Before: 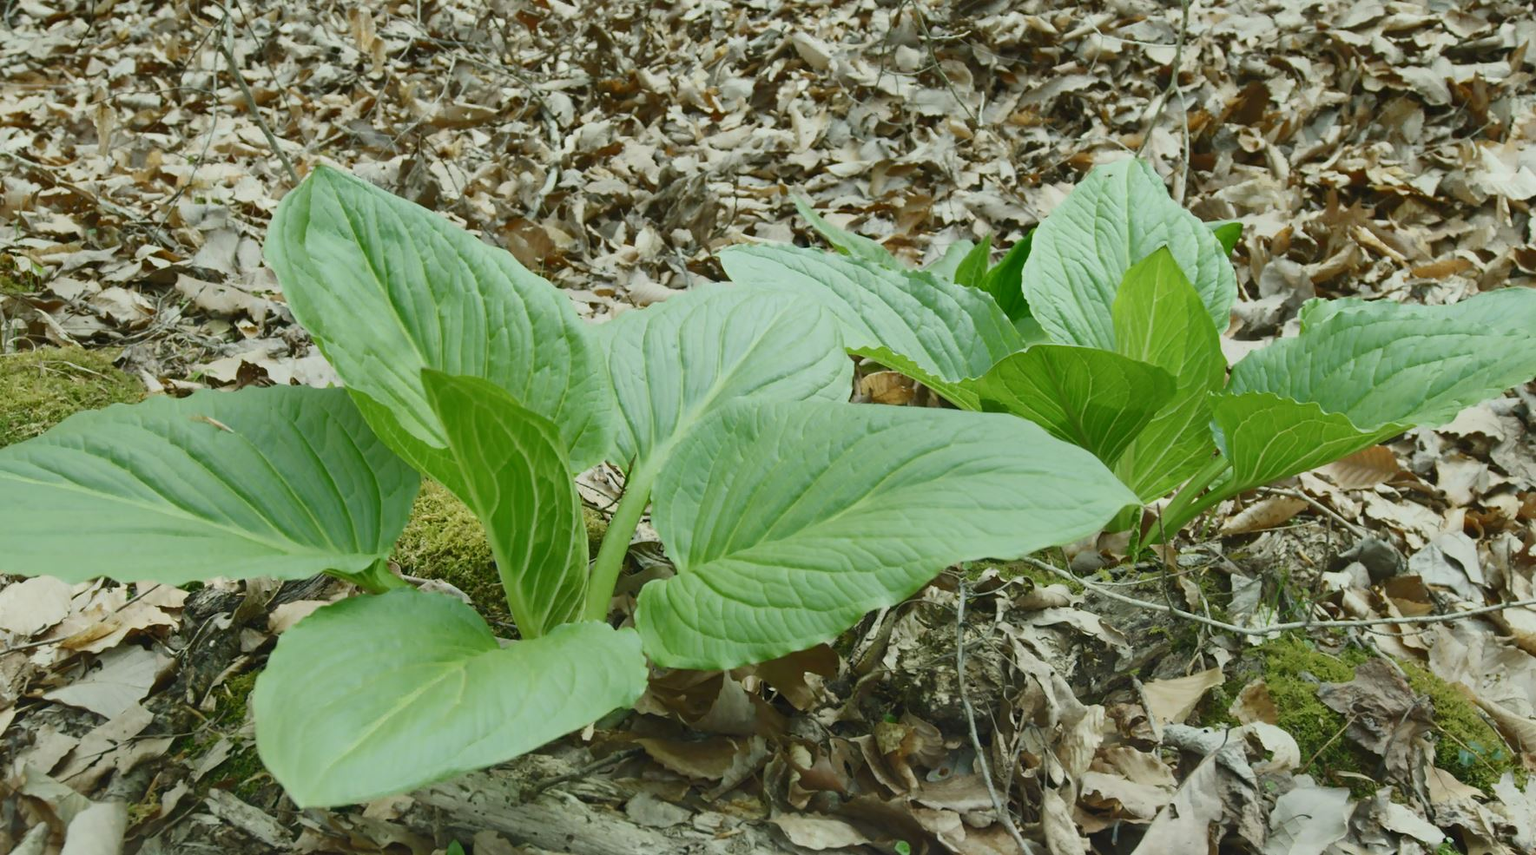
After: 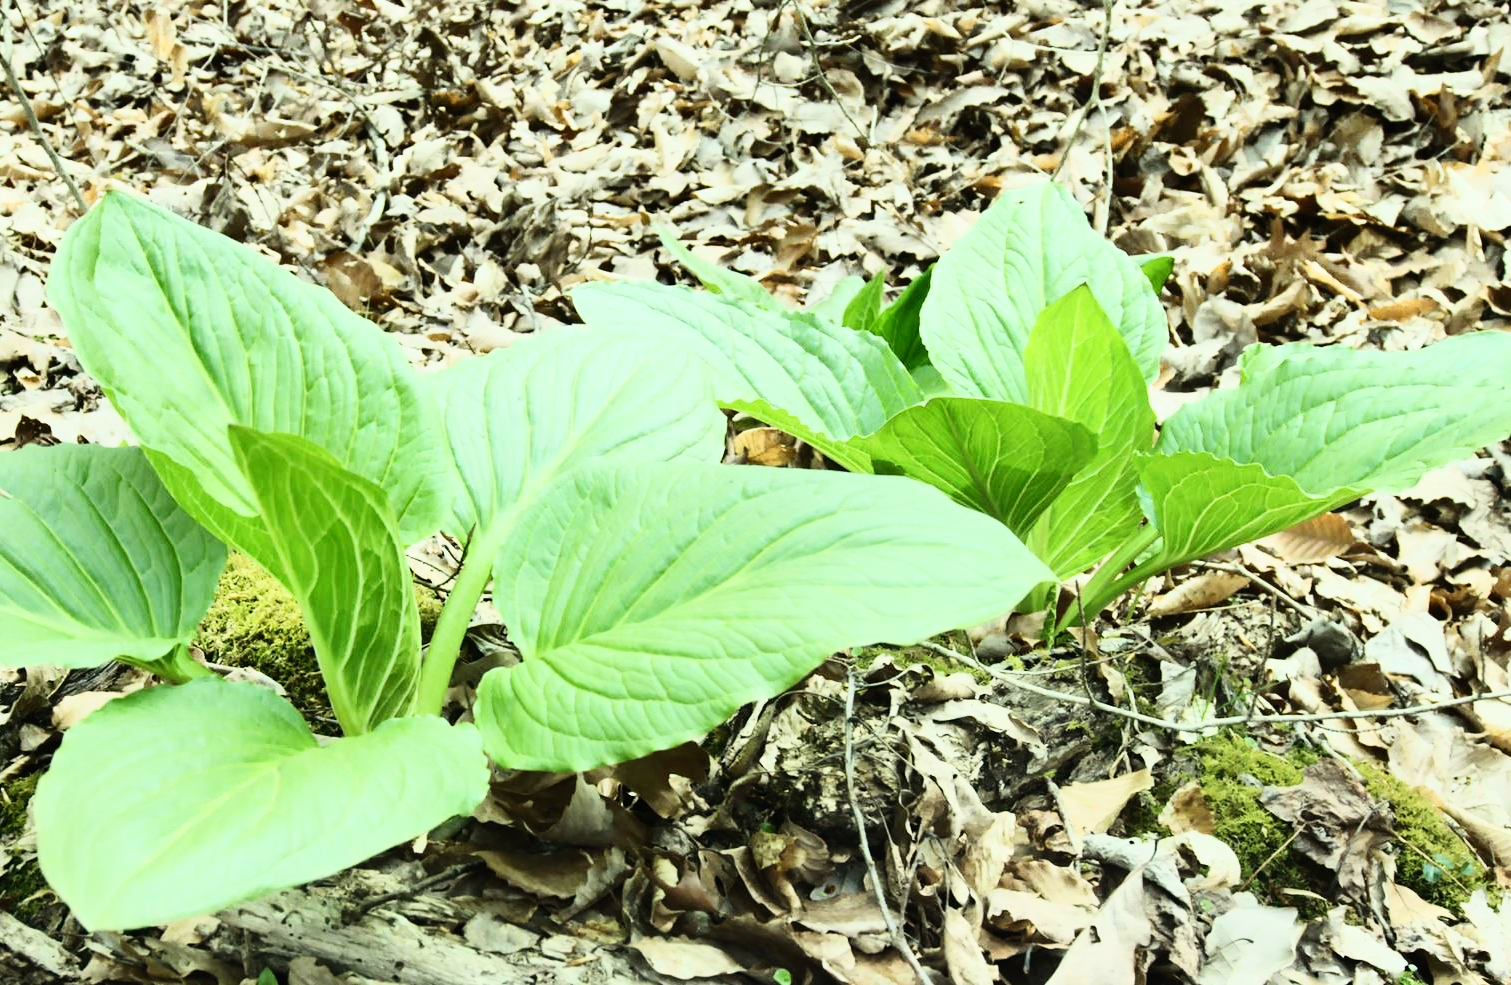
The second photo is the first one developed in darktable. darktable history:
crop and rotate: left 14.584%
rgb curve: curves: ch0 [(0, 0) (0.21, 0.15) (0.24, 0.21) (0.5, 0.75) (0.75, 0.96) (0.89, 0.99) (1, 1)]; ch1 [(0, 0.02) (0.21, 0.13) (0.25, 0.2) (0.5, 0.67) (0.75, 0.9) (0.89, 0.97) (1, 1)]; ch2 [(0, 0.02) (0.21, 0.13) (0.25, 0.2) (0.5, 0.67) (0.75, 0.9) (0.89, 0.97) (1, 1)], compensate middle gray true
